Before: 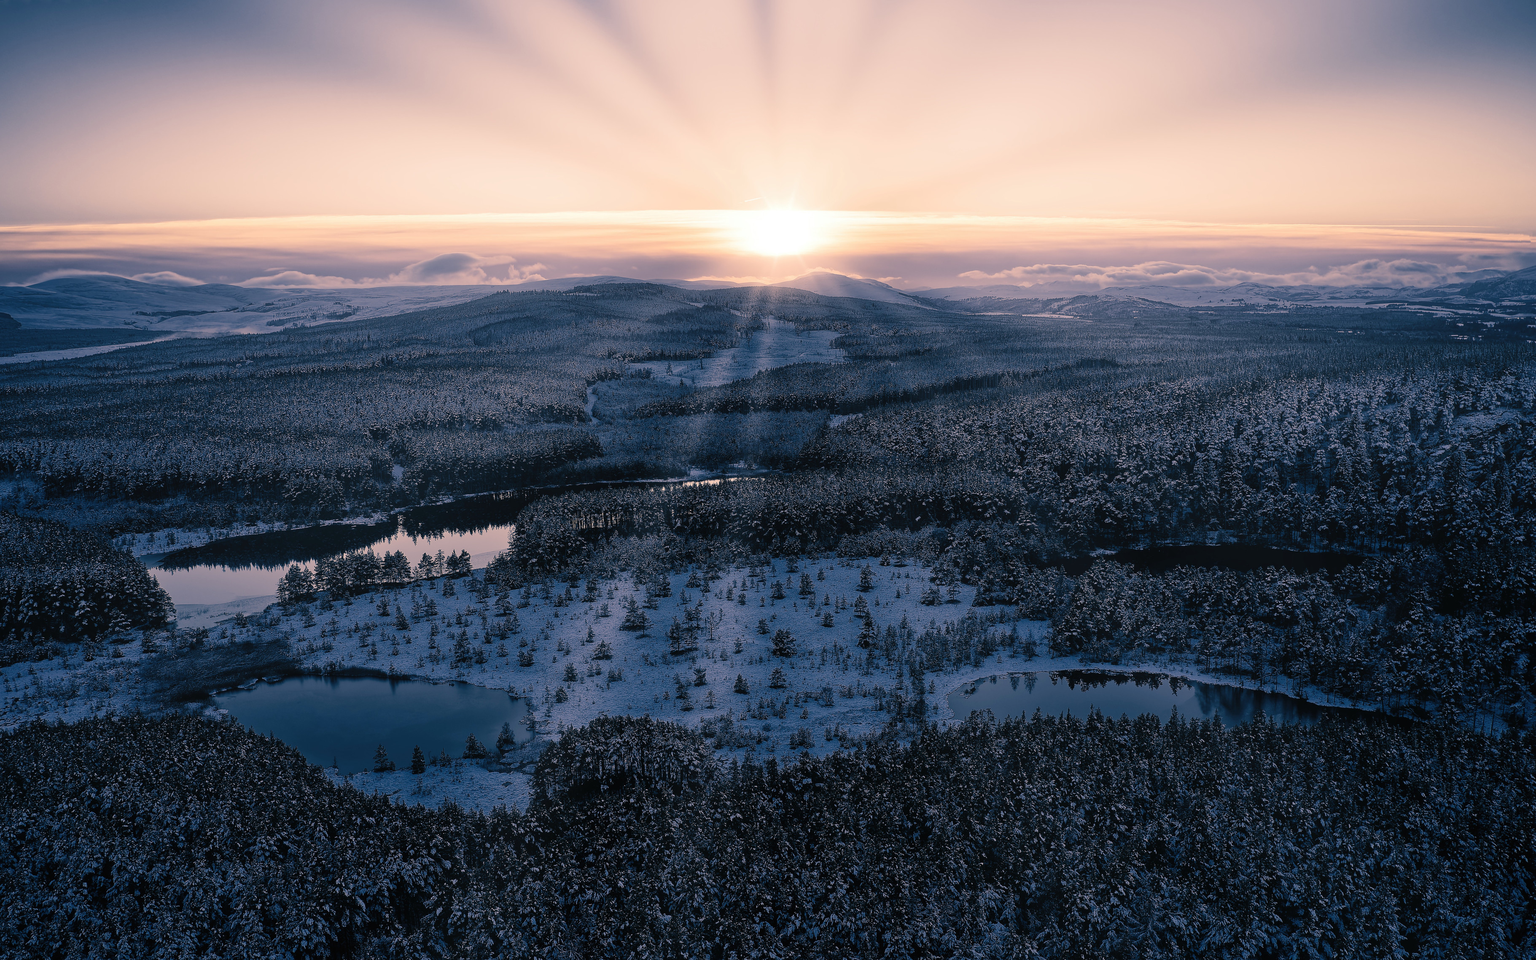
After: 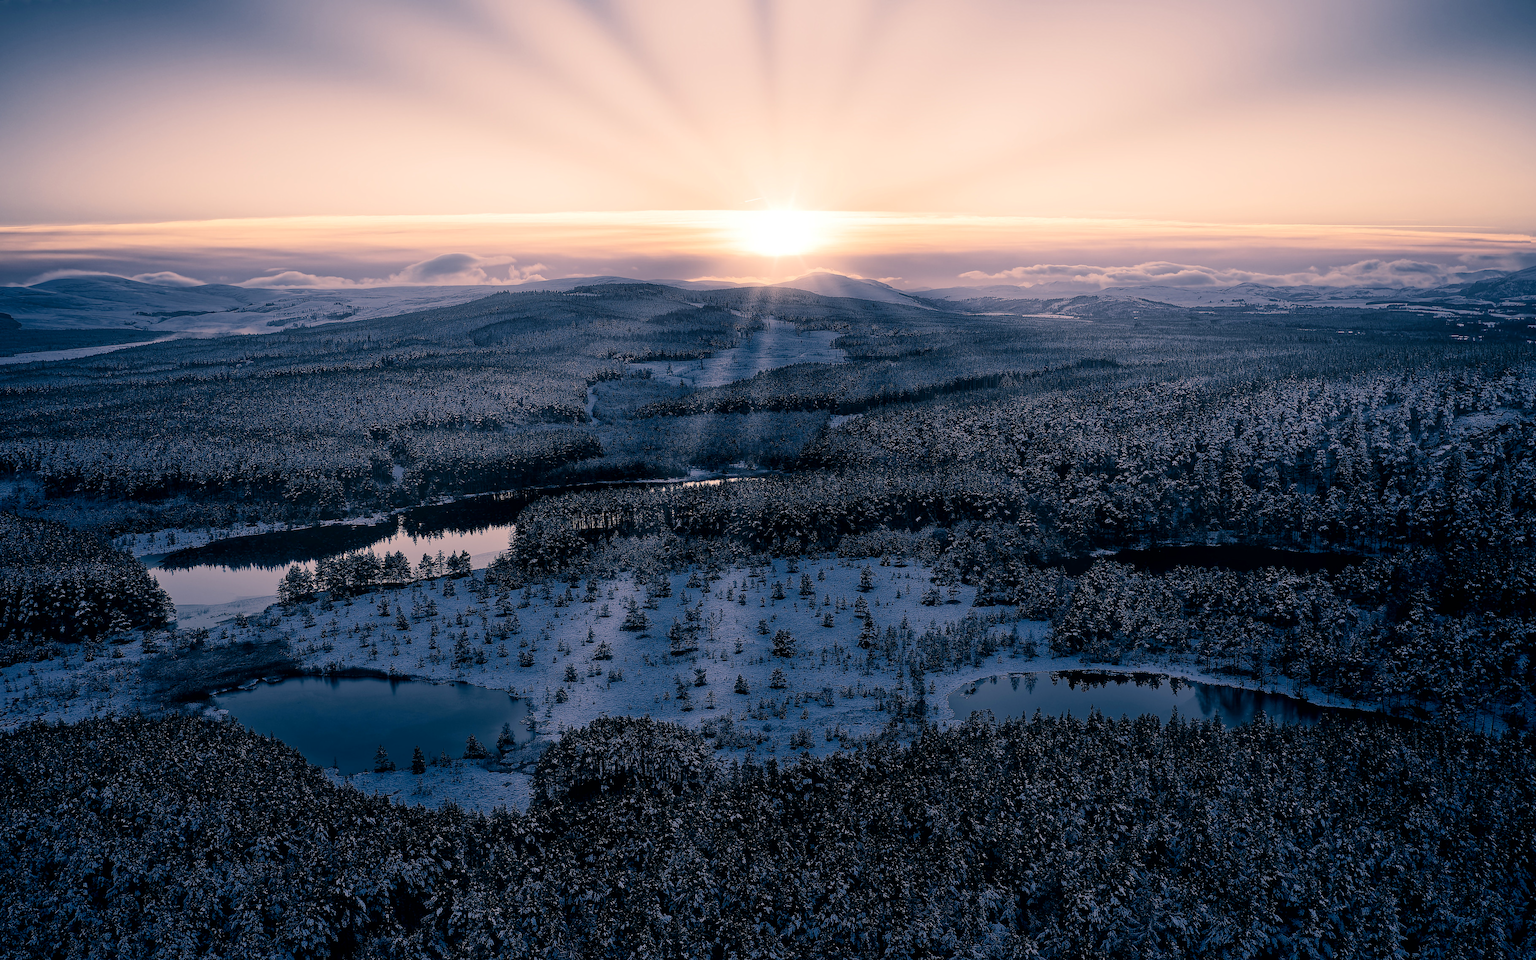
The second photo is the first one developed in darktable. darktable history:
contrast brightness saturation: contrast 0.08, saturation 0.02
exposure: black level correction 0.005, exposure 0.014 EV, compensate highlight preservation false
